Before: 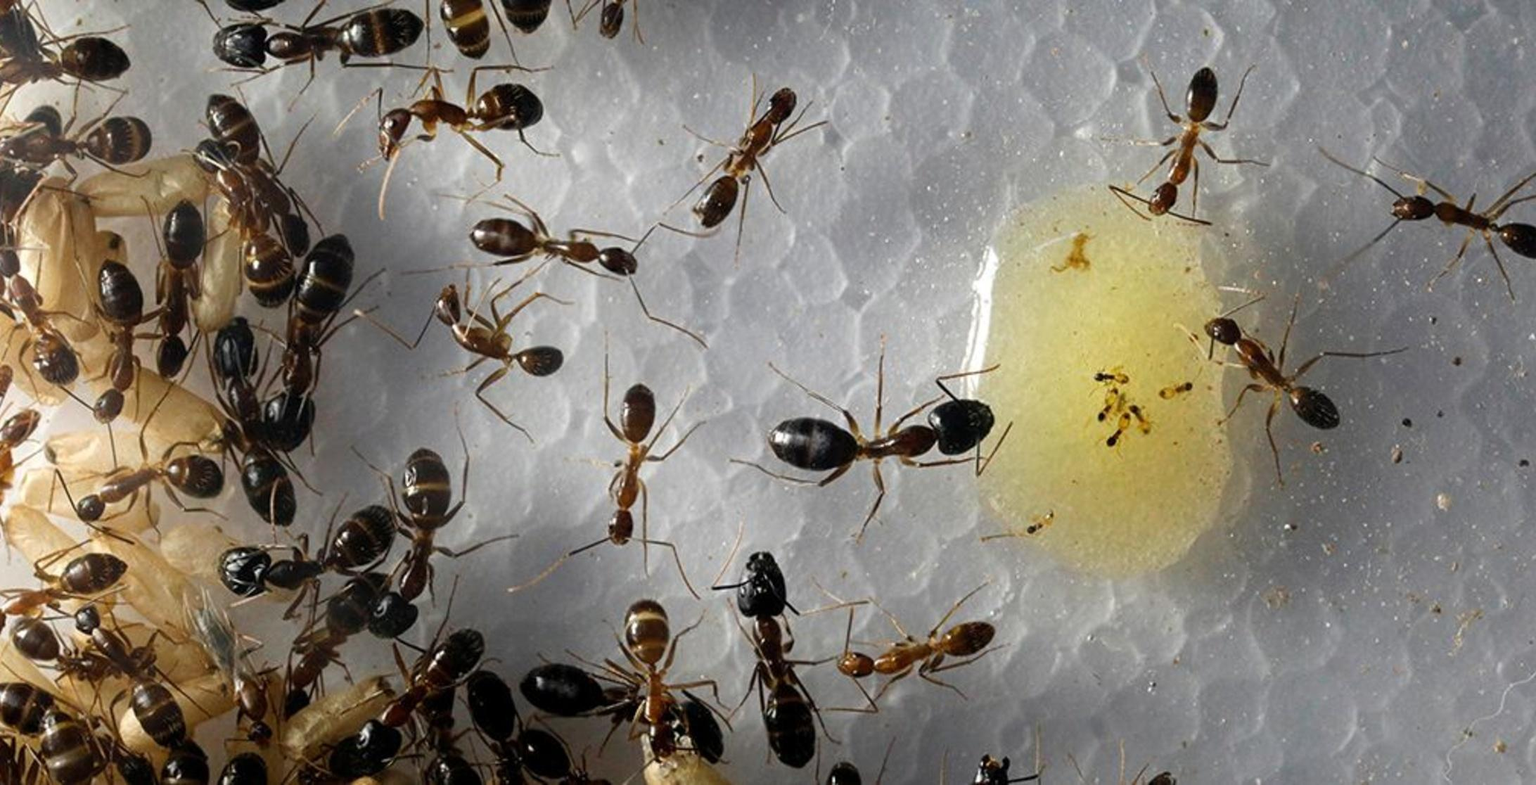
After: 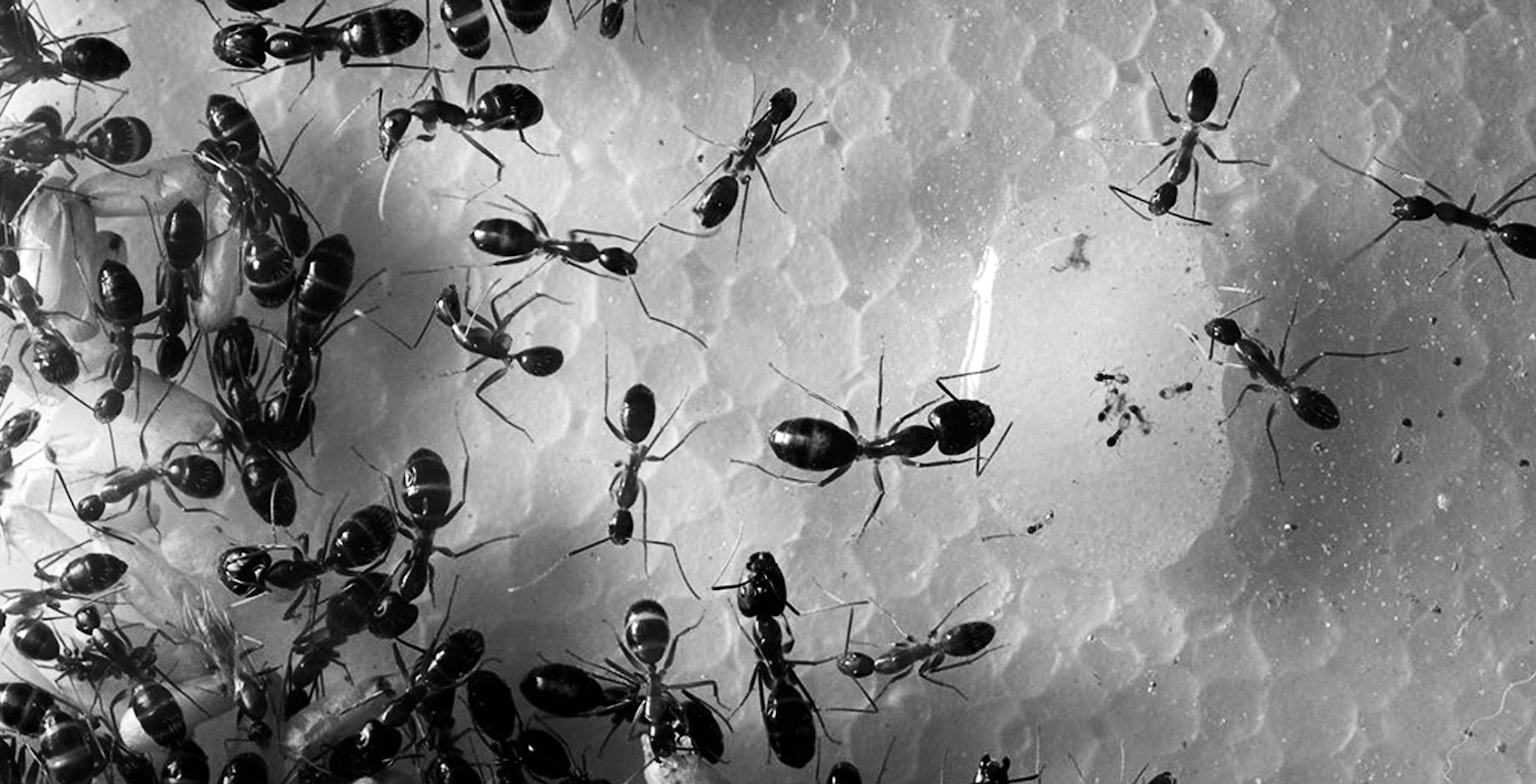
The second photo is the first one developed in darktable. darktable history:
color correction: highlights a* -0.137, highlights b* -5.91, shadows a* -0.137, shadows b* -0.137
shadows and highlights: shadows 12, white point adjustment 1.2, highlights -0.36, soften with gaussian
monochrome: on, module defaults
contrast brightness saturation: contrast 0.22
